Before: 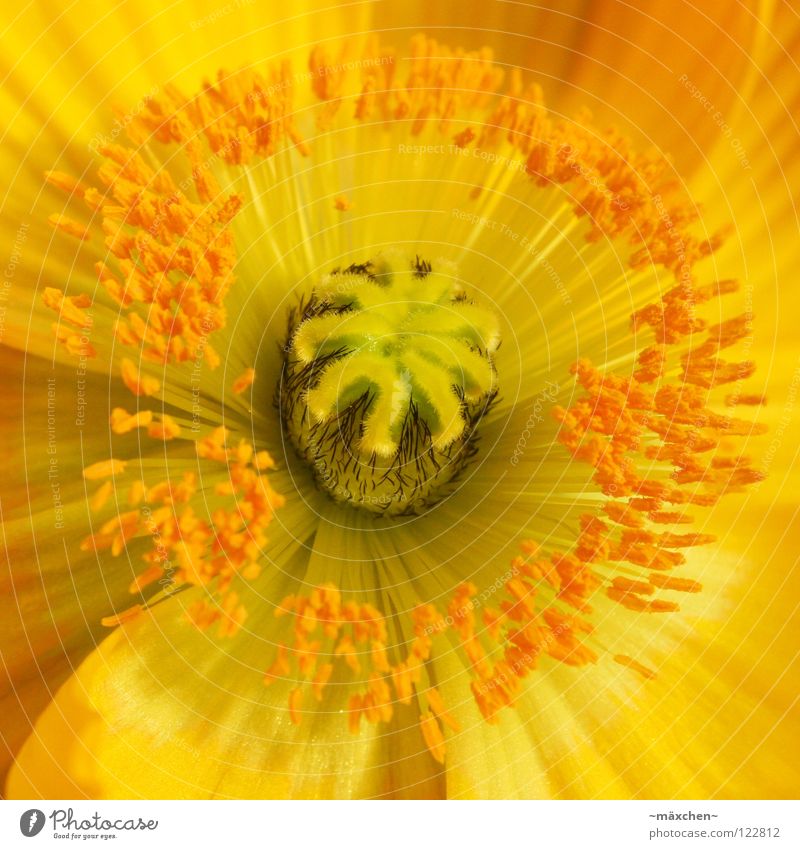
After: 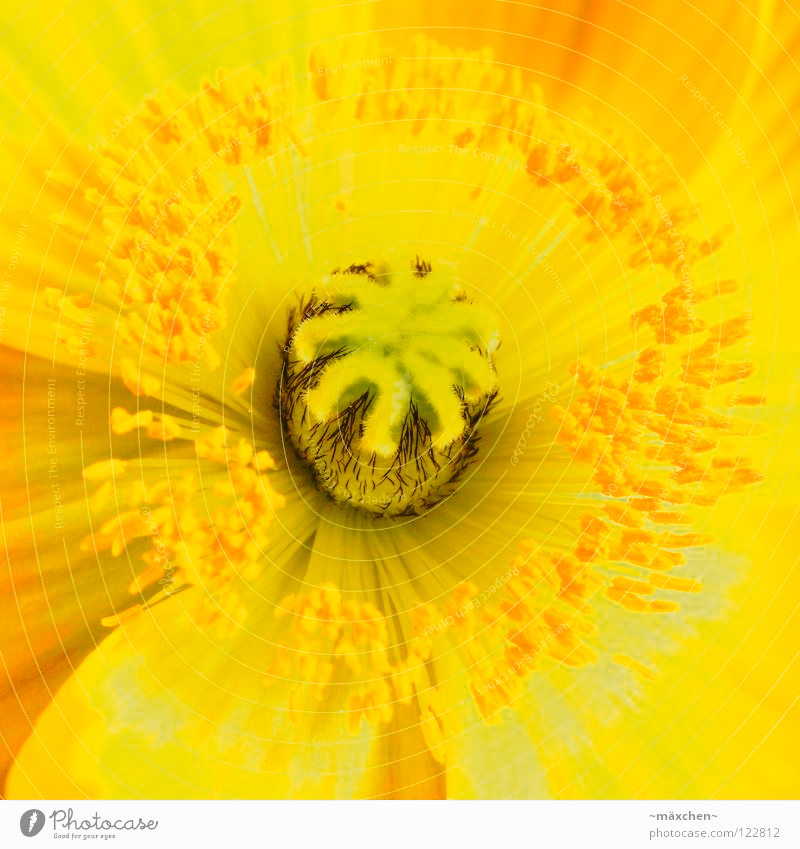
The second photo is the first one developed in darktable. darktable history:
base curve: curves: ch0 [(0, 0) (0.028, 0.03) (0.121, 0.232) (0.46, 0.748) (0.859, 0.968) (1, 1)], preserve colors none
exposure: exposure -0.176 EV, compensate highlight preservation false
color zones: curves: ch0 [(0.25, 0.5) (0.347, 0.092) (0.75, 0.5)]; ch1 [(0.25, 0.5) (0.33, 0.51) (0.75, 0.5)]
